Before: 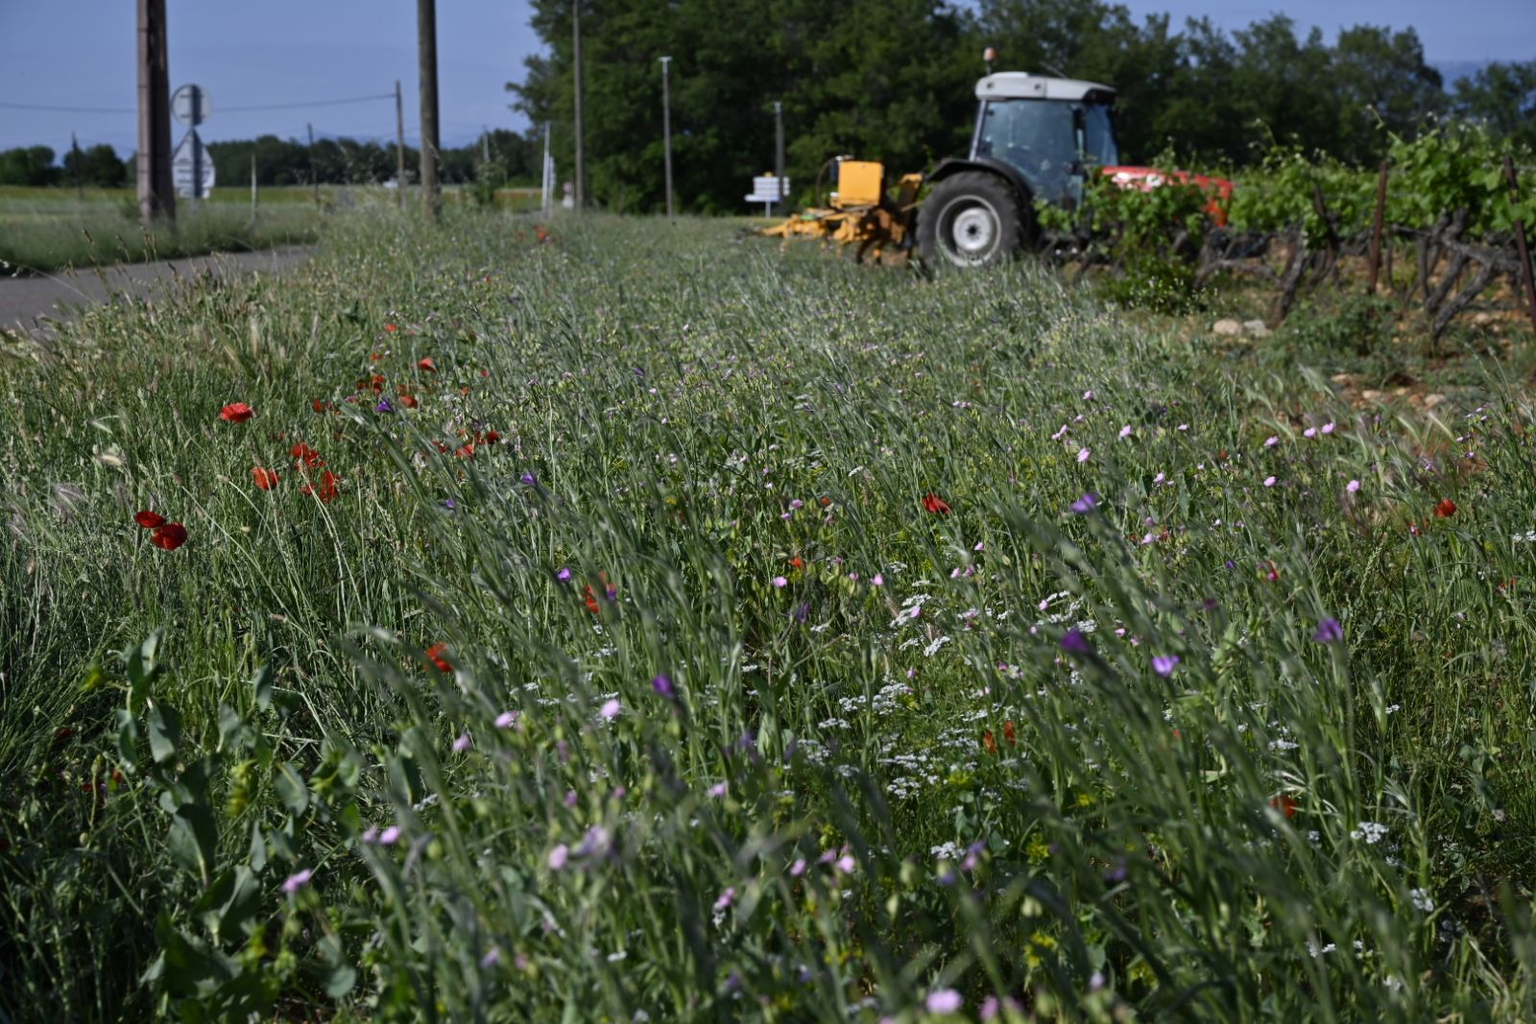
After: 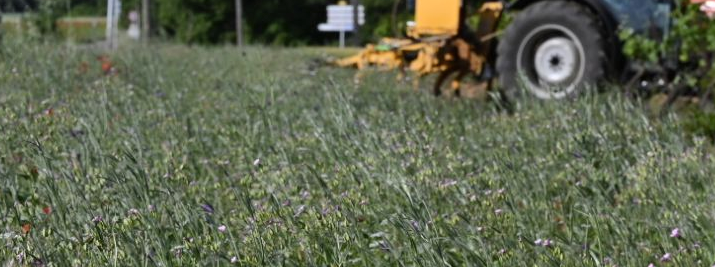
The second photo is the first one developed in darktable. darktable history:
shadows and highlights: highlights color adjustment 0%, low approximation 0.01, soften with gaussian
color balance rgb: on, module defaults
crop: left 28.64%, top 16.832%, right 26.637%, bottom 58.055%
